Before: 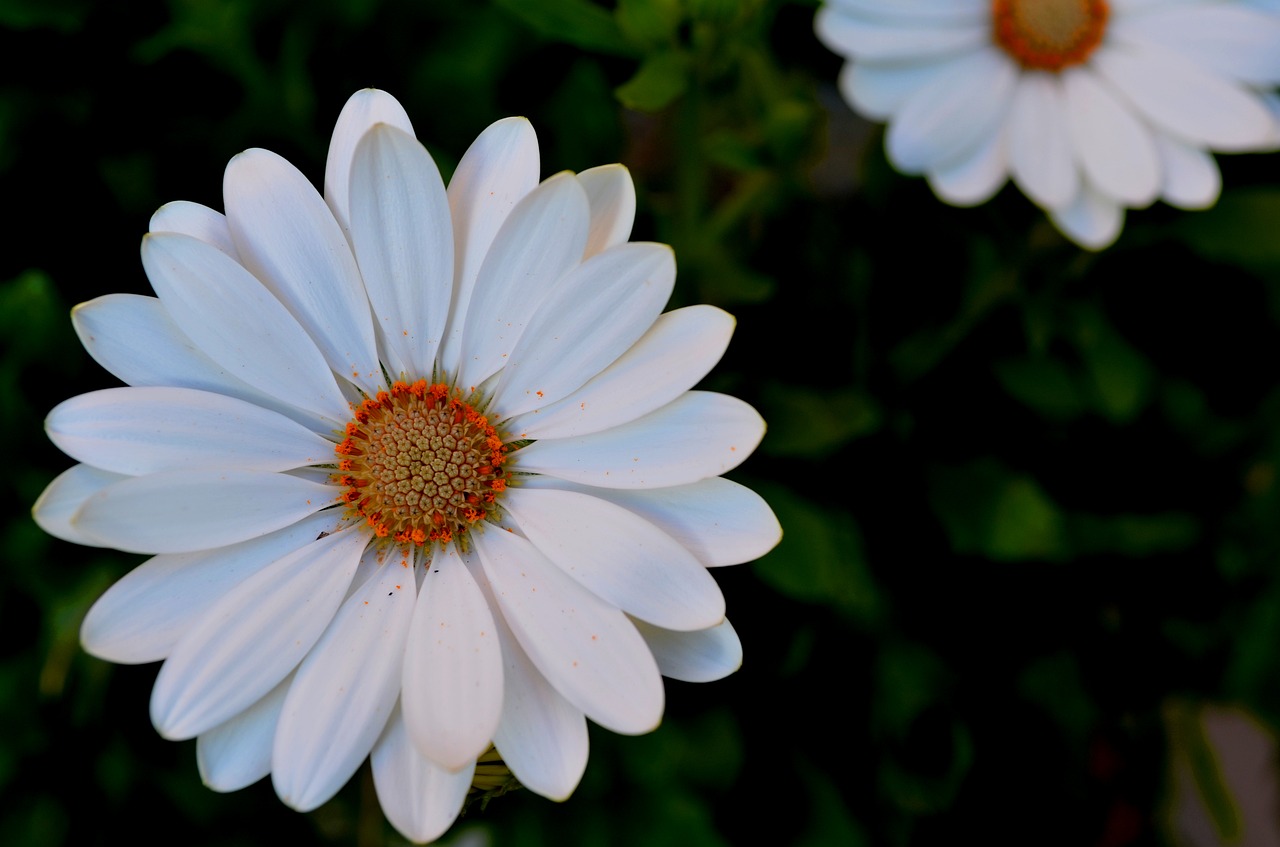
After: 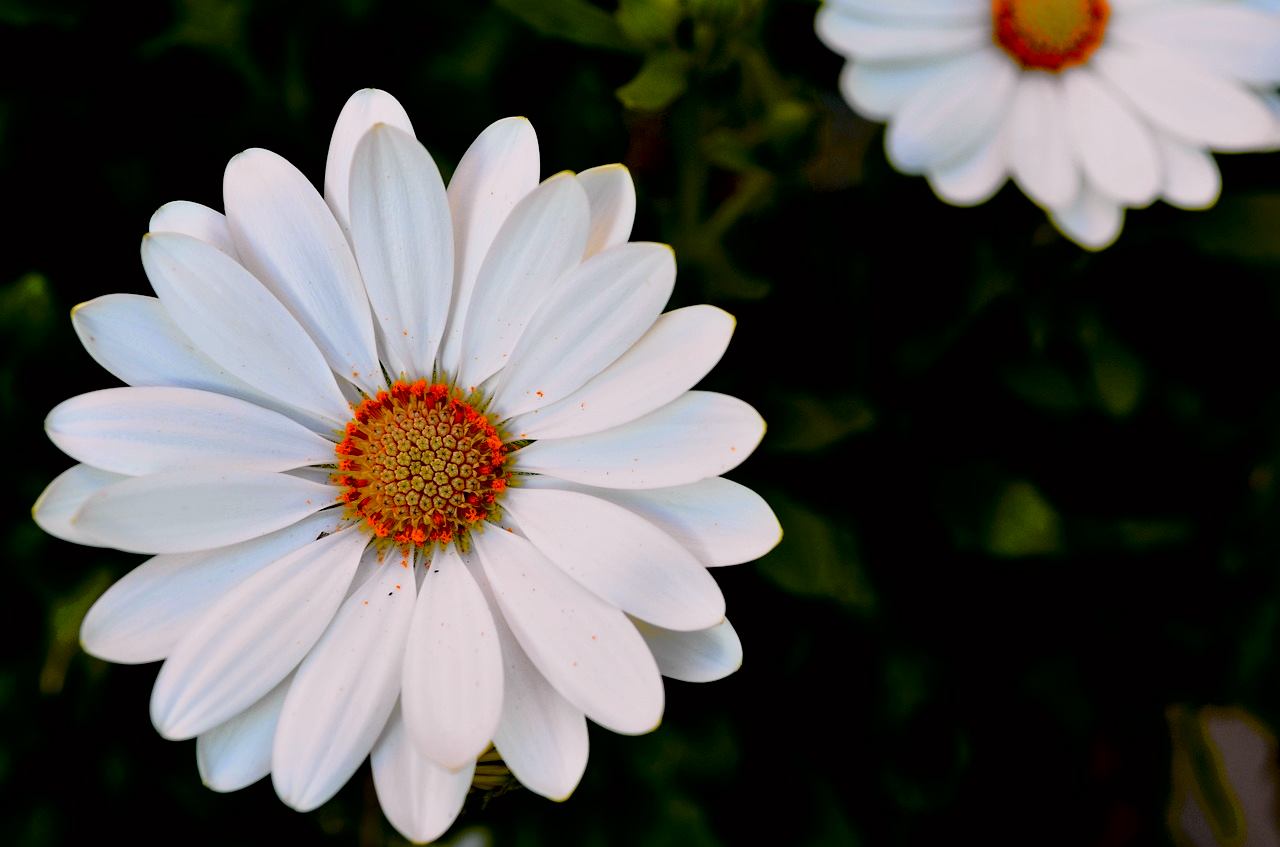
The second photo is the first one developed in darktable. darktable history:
local contrast: mode bilateral grid, contrast 21, coarseness 51, detail 128%, midtone range 0.2
exposure: black level correction 0.005, exposure 0.016 EV, compensate highlight preservation false
tone curve: curves: ch0 [(0, 0) (0.168, 0.142) (0.359, 0.44) (0.469, 0.544) (0.634, 0.722) (0.858, 0.903) (1, 0.968)]; ch1 [(0, 0) (0.437, 0.453) (0.472, 0.47) (0.502, 0.502) (0.54, 0.534) (0.57, 0.592) (0.618, 0.66) (0.699, 0.749) (0.859, 0.919) (1, 1)]; ch2 [(0, 0) (0.33, 0.301) (0.421, 0.443) (0.476, 0.498) (0.505, 0.503) (0.547, 0.557) (0.586, 0.634) (0.608, 0.676) (1, 1)], color space Lab, independent channels, preserve colors none
color correction: highlights a* 3.04, highlights b* -1.36, shadows a* -0.061, shadows b* 2.09, saturation 0.977
